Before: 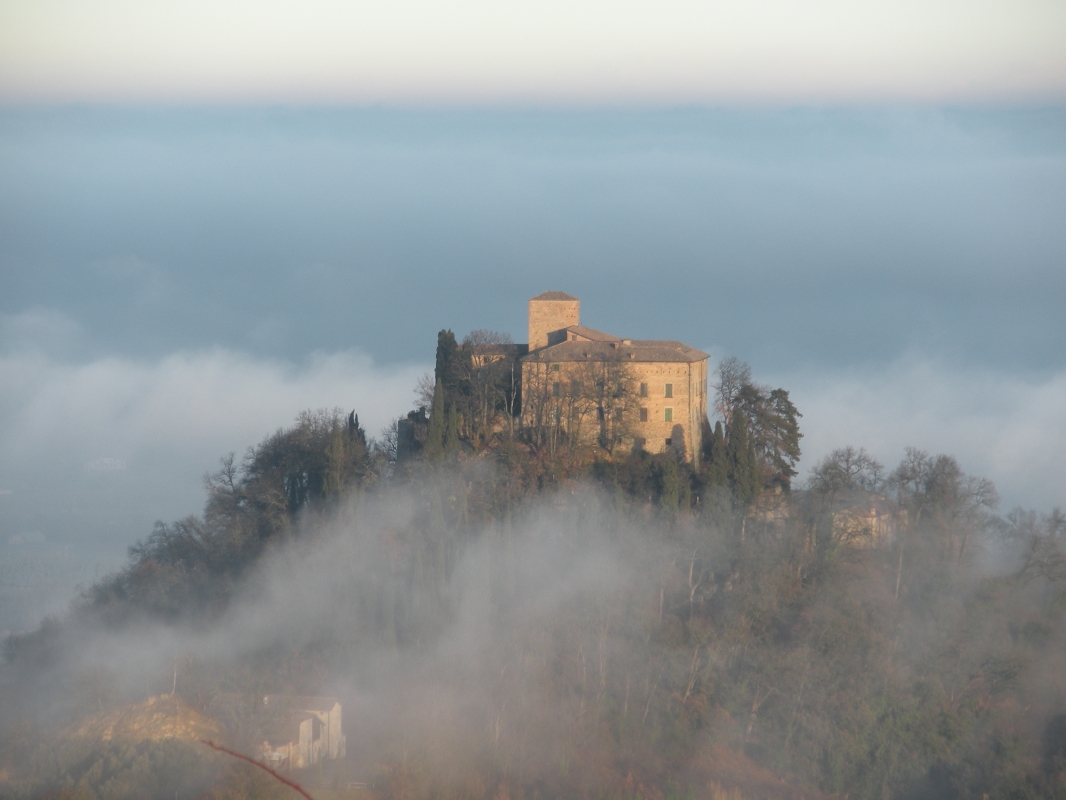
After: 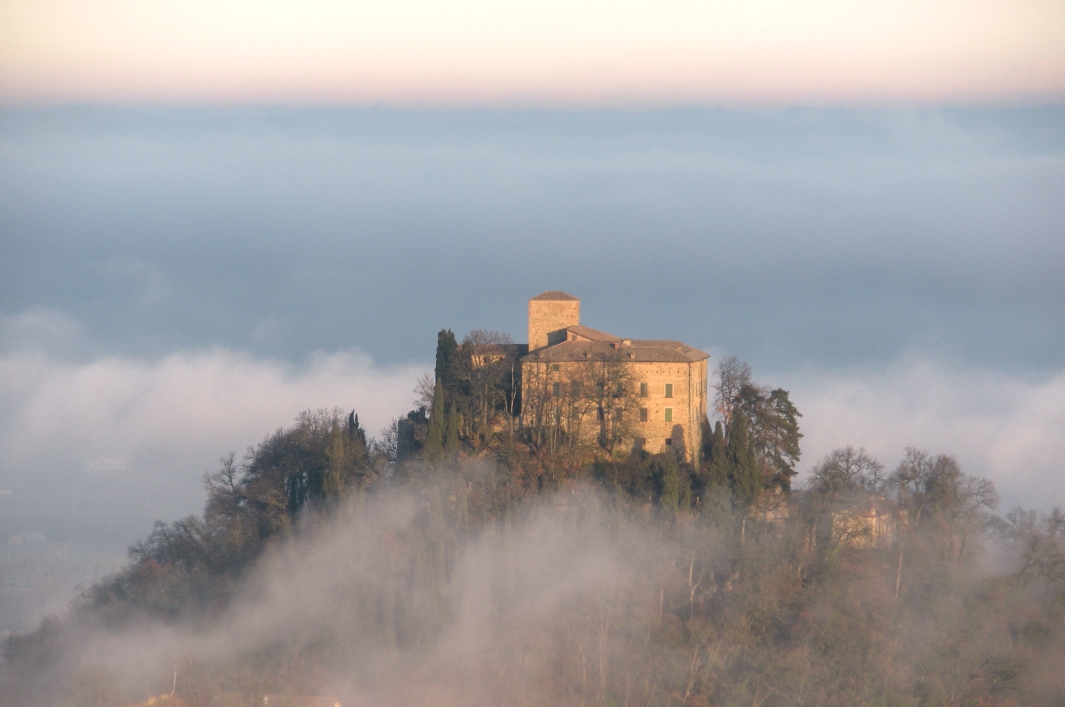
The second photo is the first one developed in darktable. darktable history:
crop and rotate: top 0%, bottom 11.584%
exposure: exposure 0.129 EV, compensate highlight preservation false
local contrast: on, module defaults
velvia: on, module defaults
color correction: highlights a* 6, highlights b* 4.88
